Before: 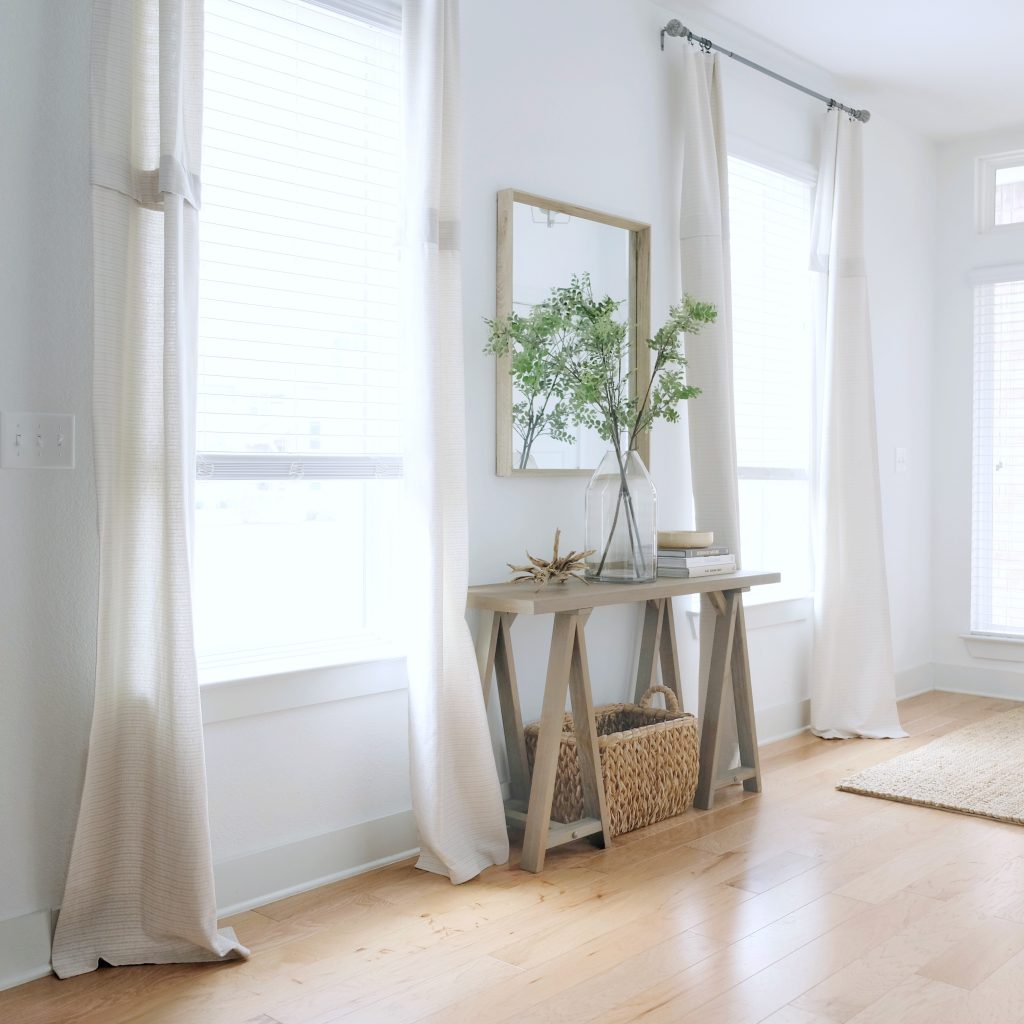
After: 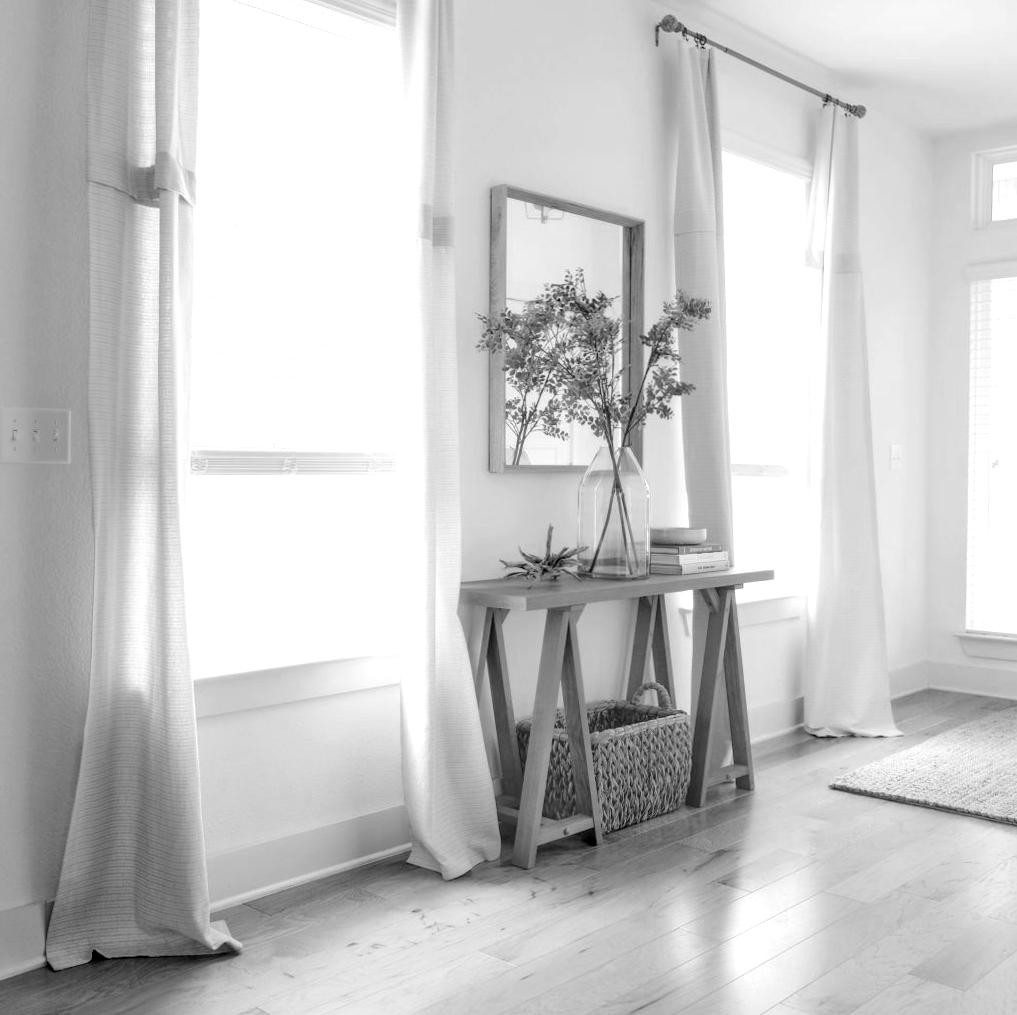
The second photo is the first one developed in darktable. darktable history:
rotate and perspective: rotation 0.192°, lens shift (horizontal) -0.015, crop left 0.005, crop right 0.996, crop top 0.006, crop bottom 0.99
local contrast: highlights 61%, detail 143%, midtone range 0.428
color calibration: output gray [0.25, 0.35, 0.4, 0], x 0.383, y 0.372, temperature 3905.17 K
